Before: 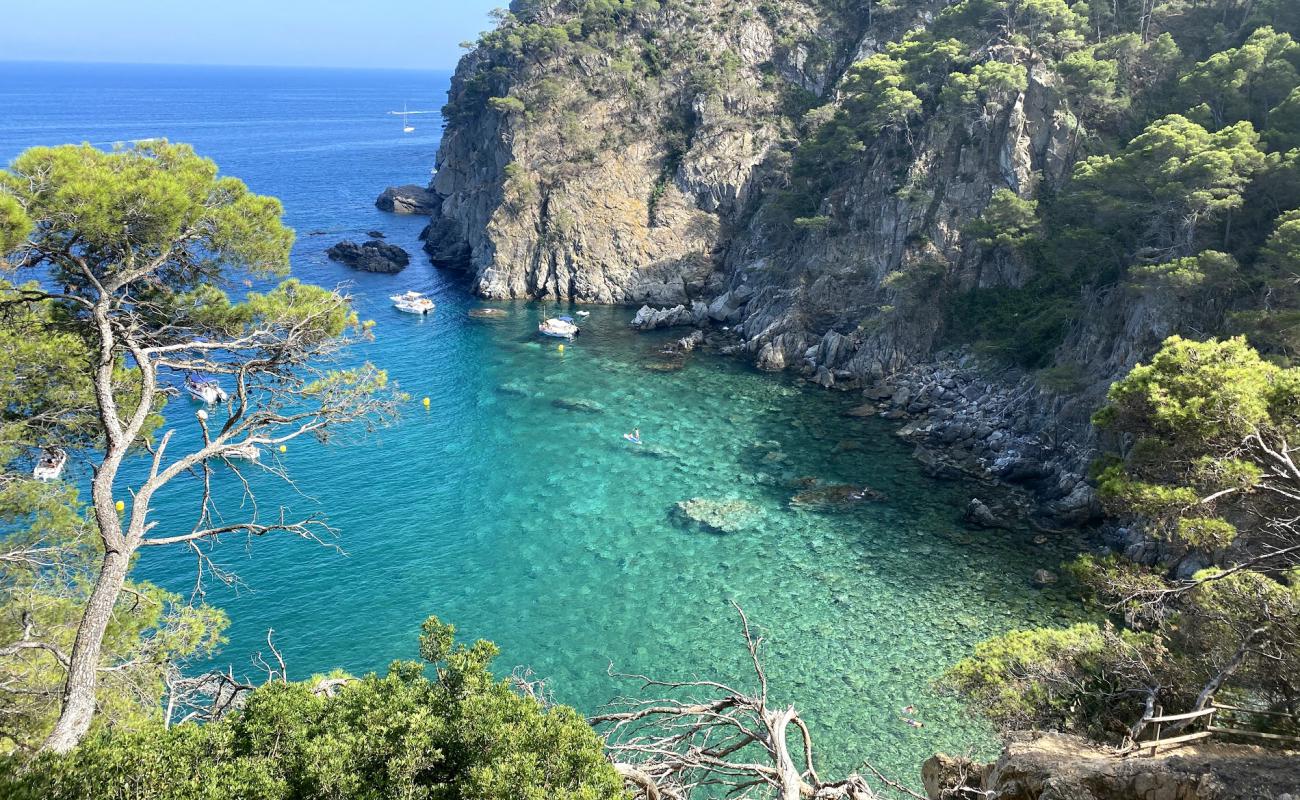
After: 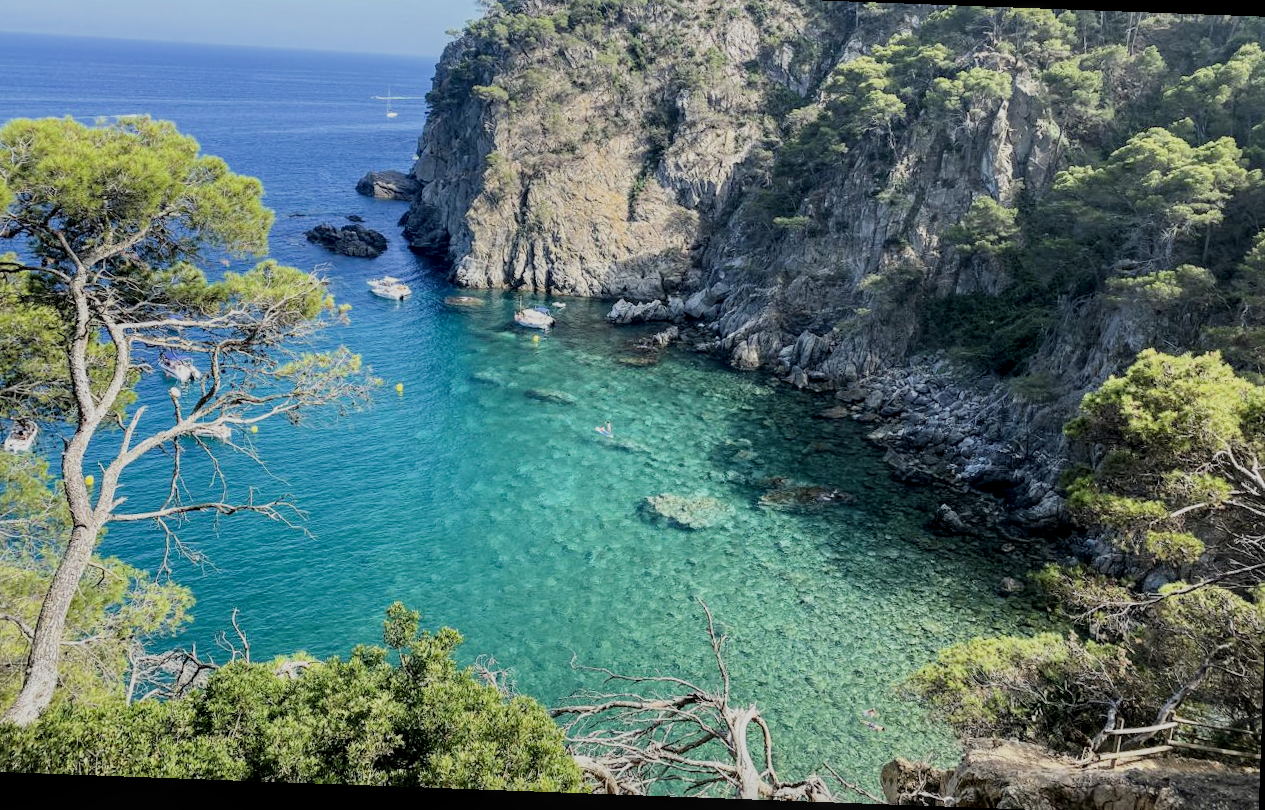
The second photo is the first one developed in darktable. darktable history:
crop and rotate: angle -2.1°, left 3.103%, top 3.587%, right 1.663%, bottom 0.741%
filmic rgb: black relative exposure -7.65 EV, white relative exposure 4.56 EV, threshold 3 EV, structure ↔ texture 99.57%, hardness 3.61, enable highlight reconstruction true
local contrast: on, module defaults
